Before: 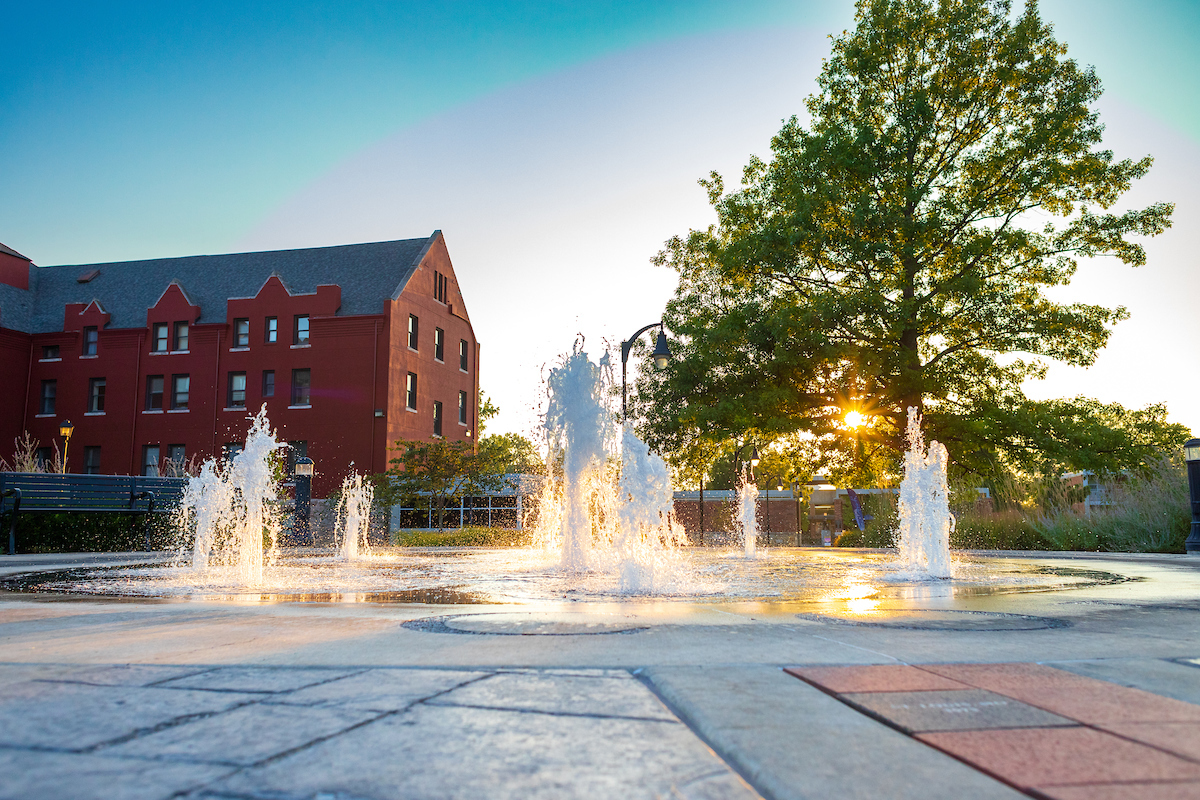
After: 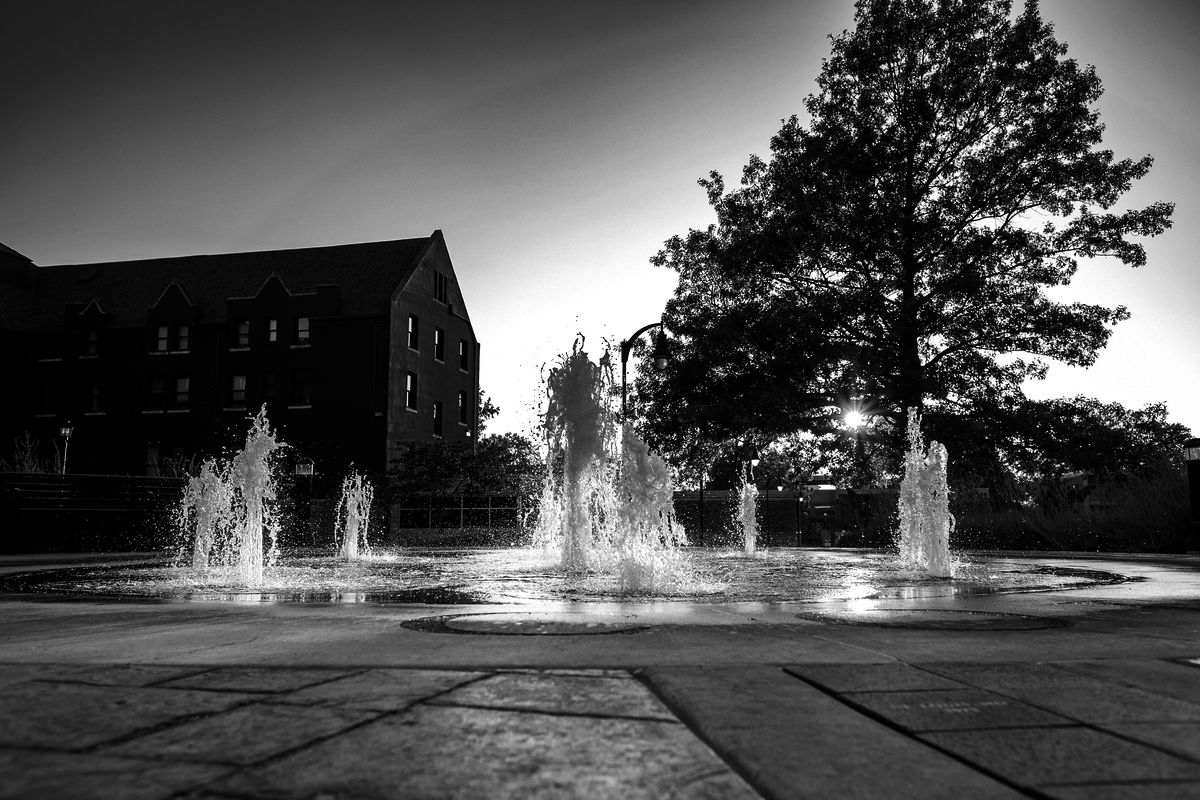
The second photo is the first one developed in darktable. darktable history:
white balance: red 1.029, blue 0.92
contrast brightness saturation: contrast 0.02, brightness -1, saturation -1
